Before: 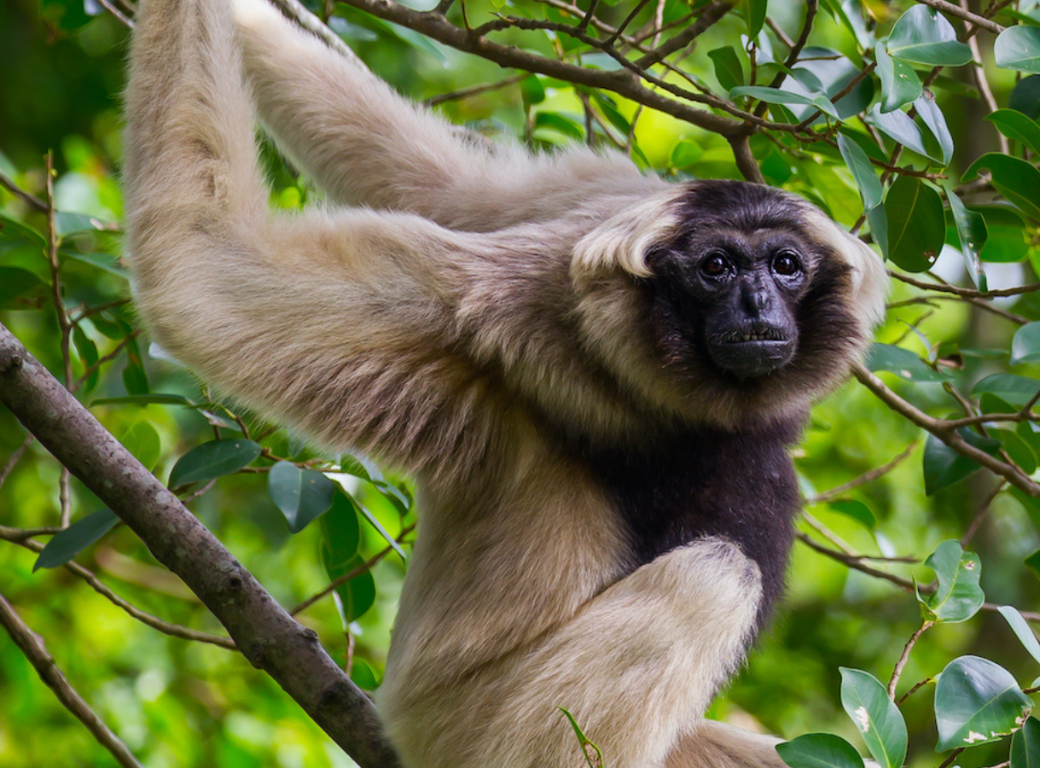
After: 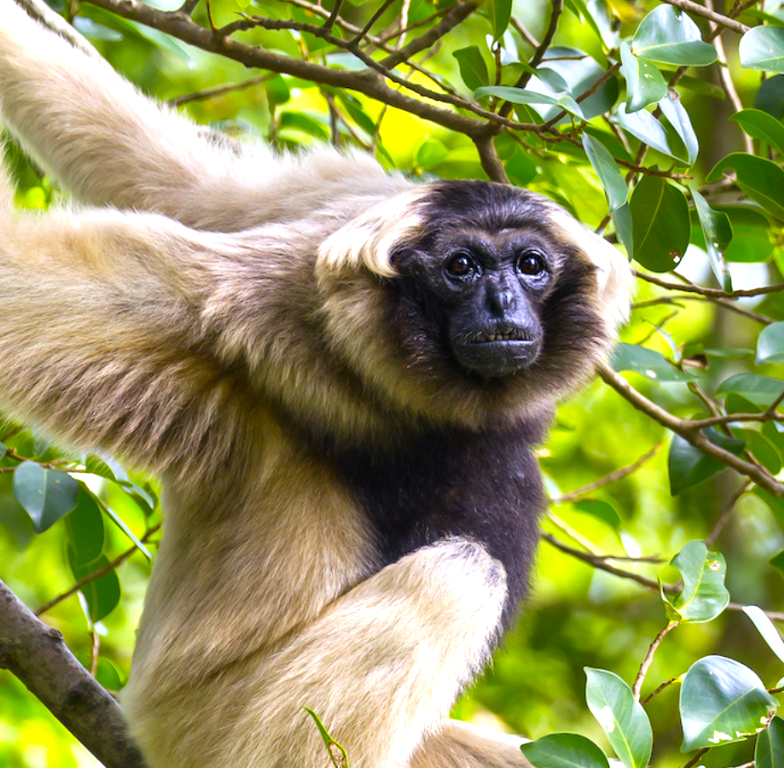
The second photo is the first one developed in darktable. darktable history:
crop and rotate: left 24.6%
exposure: black level correction 0, exposure 0.95 EV, compensate exposure bias true, compensate highlight preservation false
color contrast: green-magenta contrast 0.85, blue-yellow contrast 1.25, unbound 0
